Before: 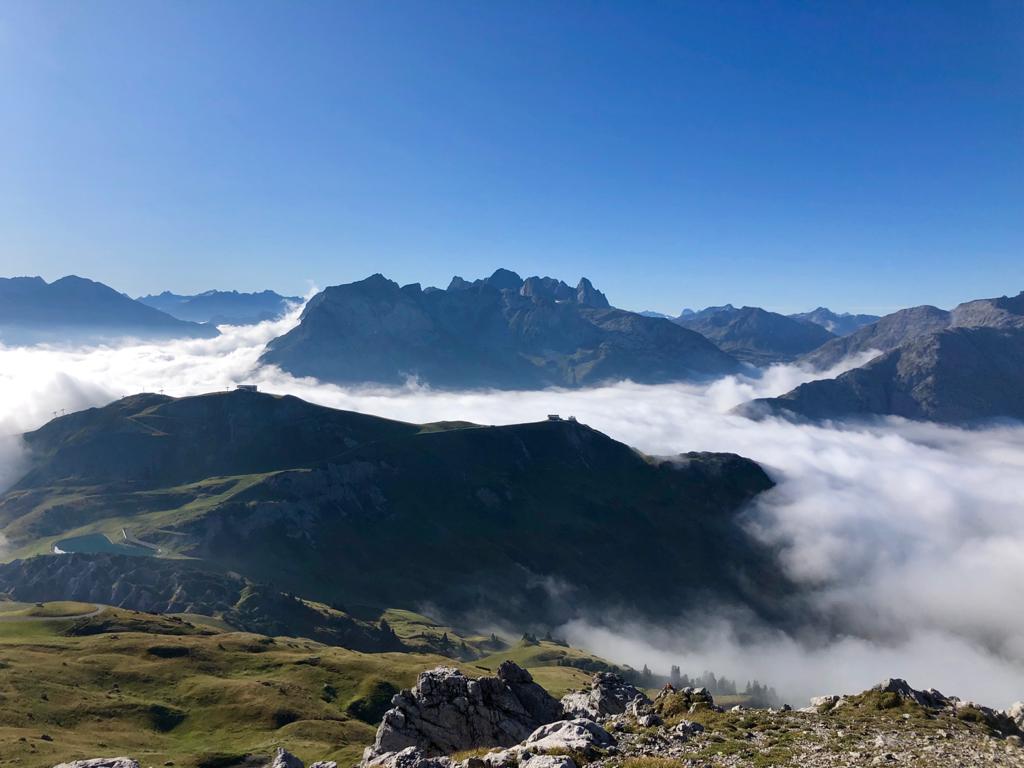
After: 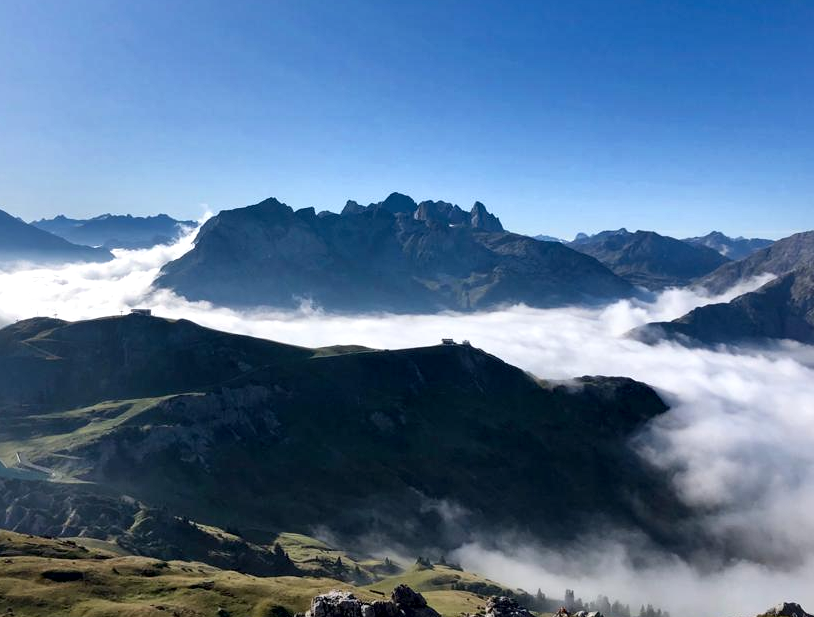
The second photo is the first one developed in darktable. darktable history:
local contrast: mode bilateral grid, contrast 71, coarseness 75, detail 181%, midtone range 0.2
crop and rotate: left 10.412%, top 9.971%, right 10.015%, bottom 9.67%
